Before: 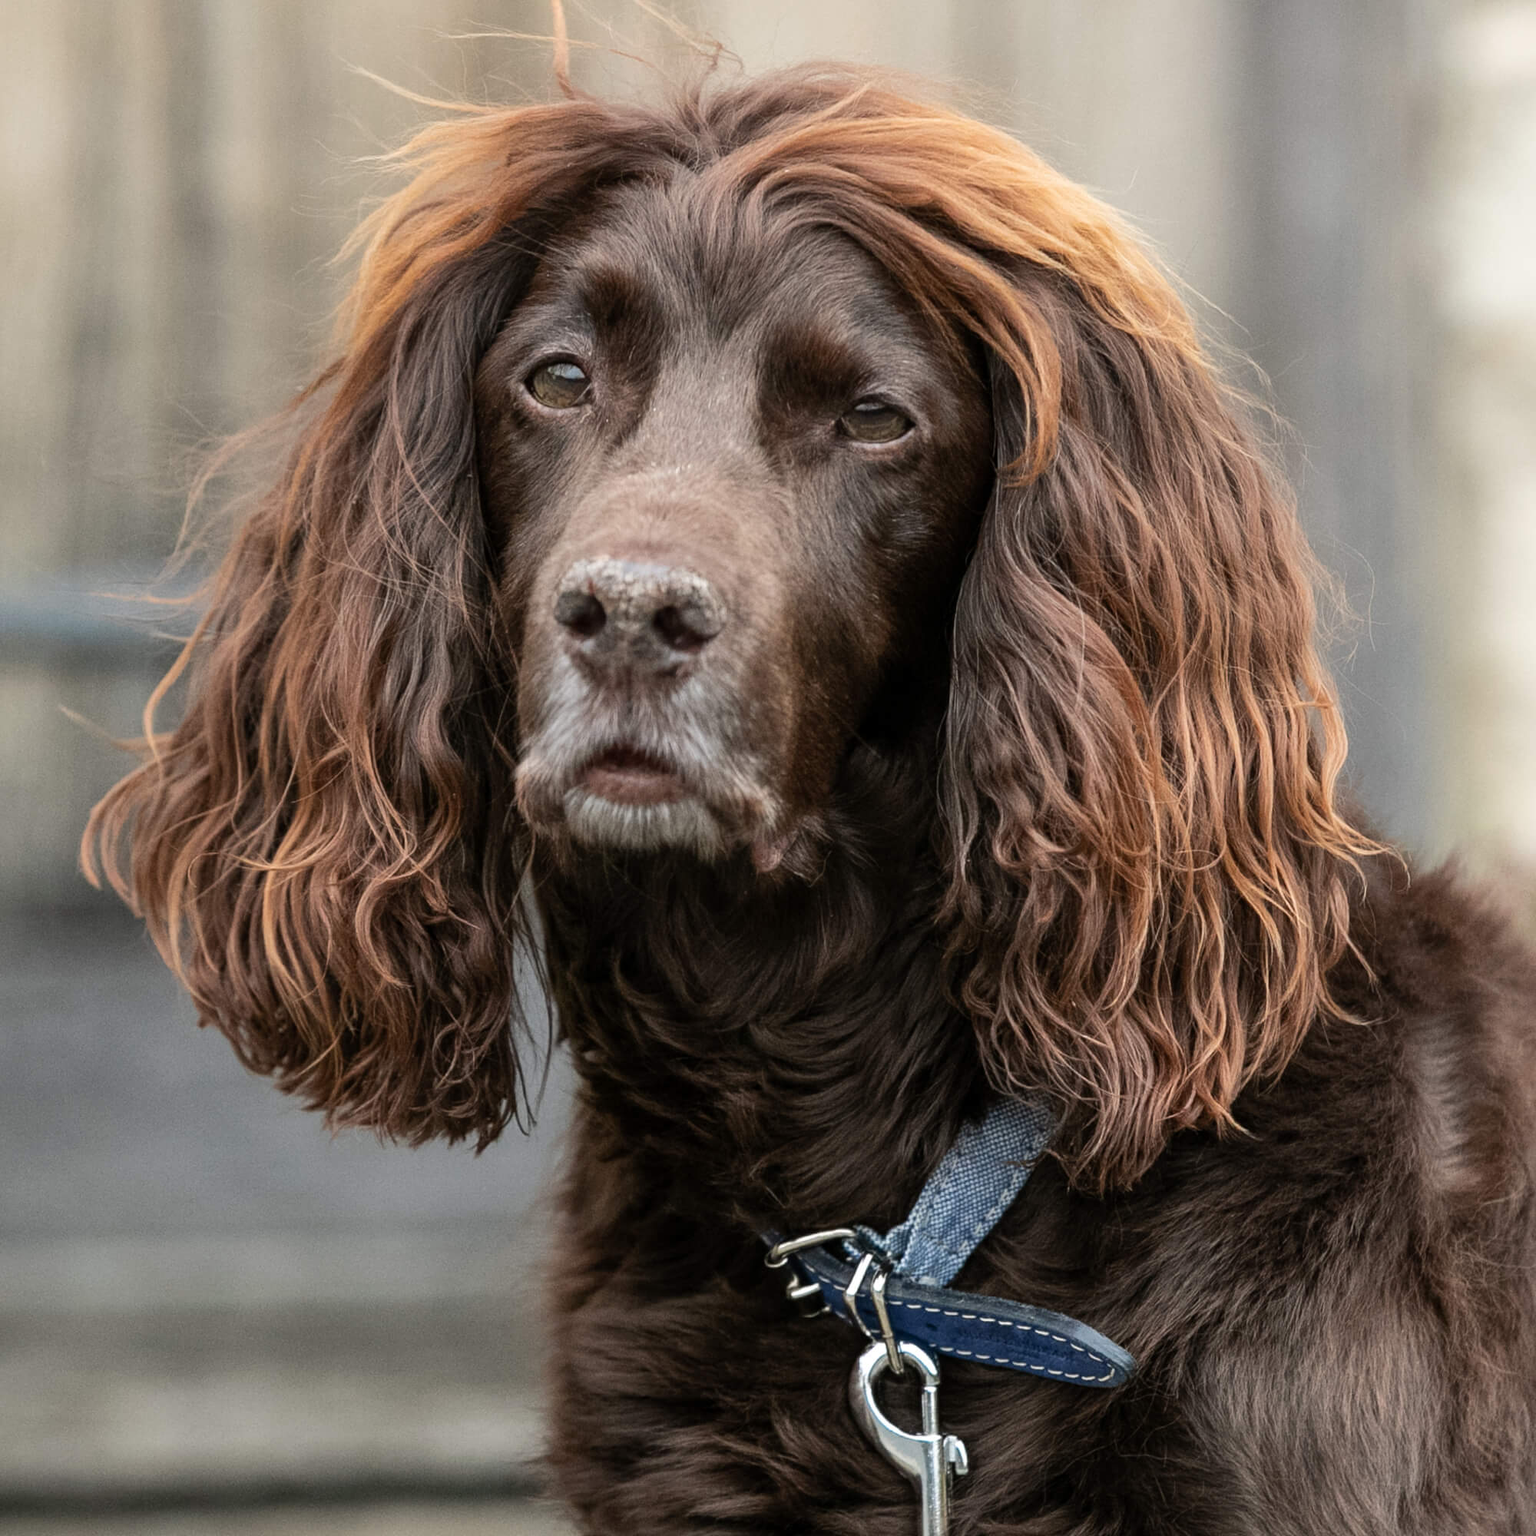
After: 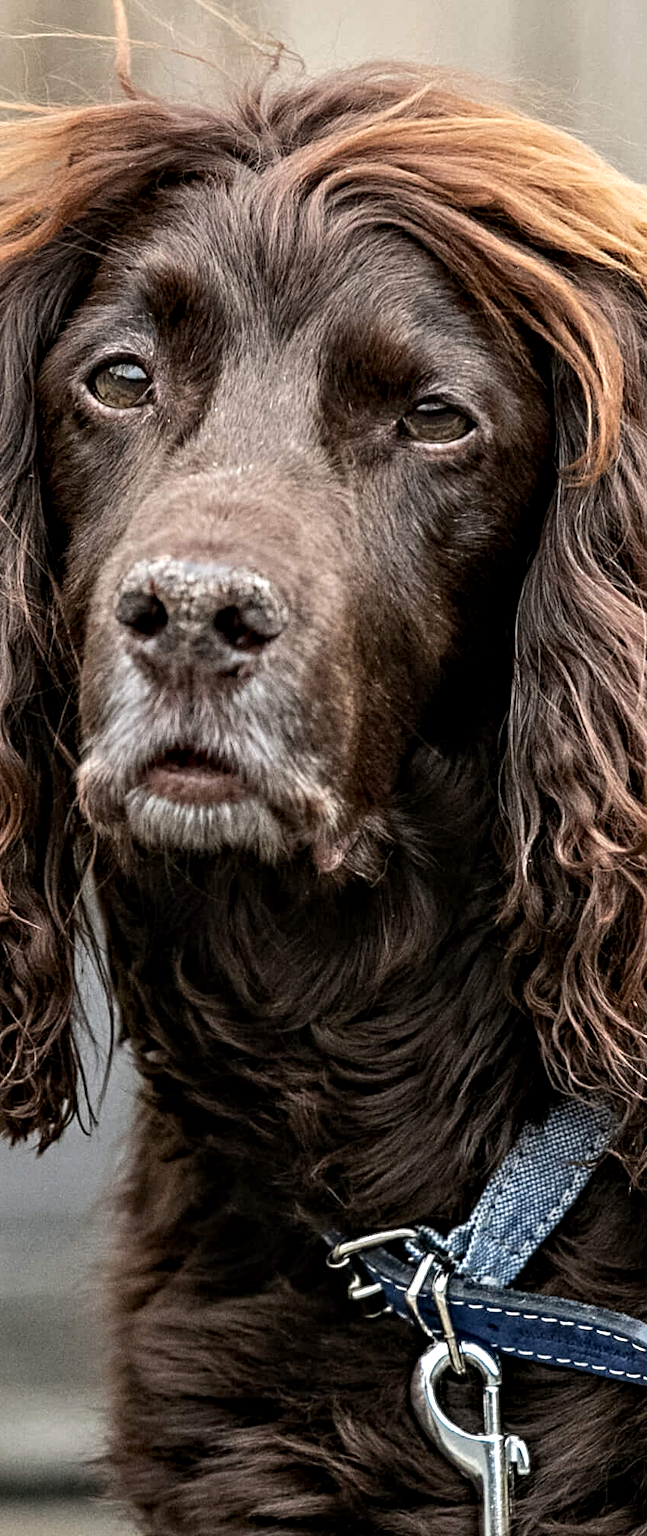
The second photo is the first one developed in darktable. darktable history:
contrast equalizer: octaves 7, y [[0.5, 0.542, 0.583, 0.625, 0.667, 0.708], [0.5 ×6], [0.5 ×6], [0 ×6], [0 ×6]]
crop: left 28.583%, right 29.231%
